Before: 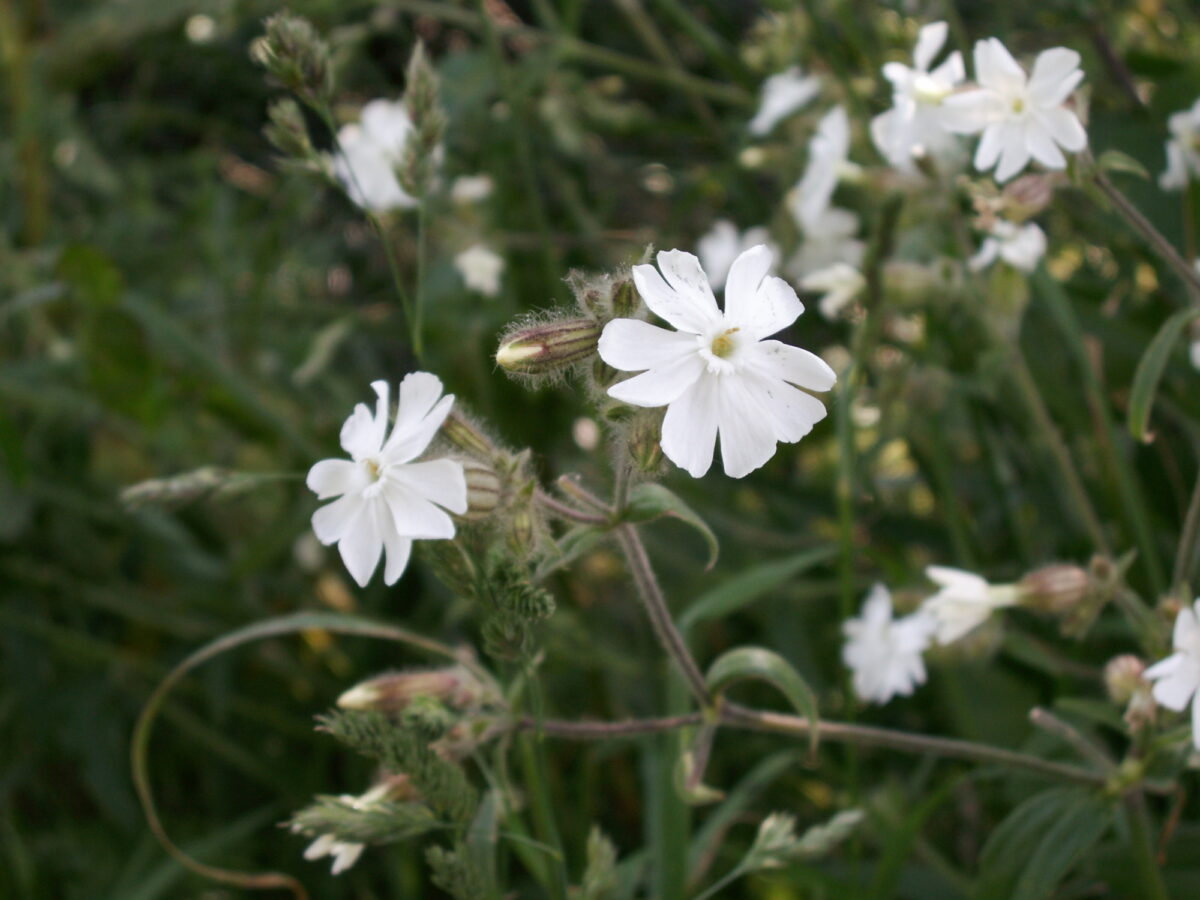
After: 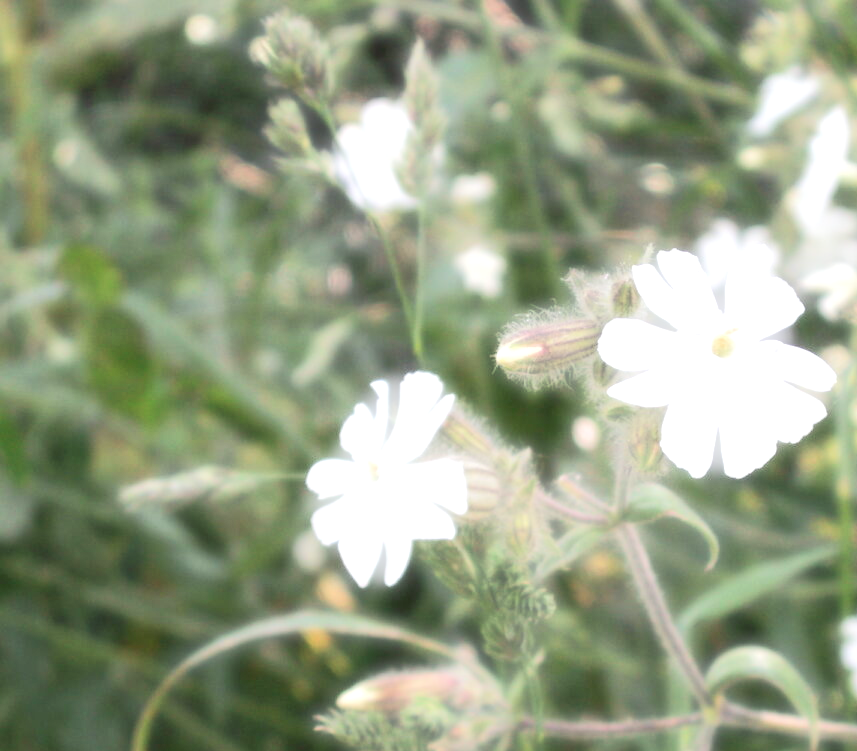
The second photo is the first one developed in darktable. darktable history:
crop: right 28.514%, bottom 16.471%
tone equalizer: -8 EV 1.98 EV, -7 EV 2 EV, -6 EV 1.97 EV, -5 EV 2 EV, -4 EV 1.97 EV, -3 EV 1.49 EV, -2 EV 0.98 EV, -1 EV 0.501 EV, edges refinement/feathering 500, mask exposure compensation -1.57 EV, preserve details no
haze removal: strength -0.899, distance 0.228, compatibility mode true, adaptive false
